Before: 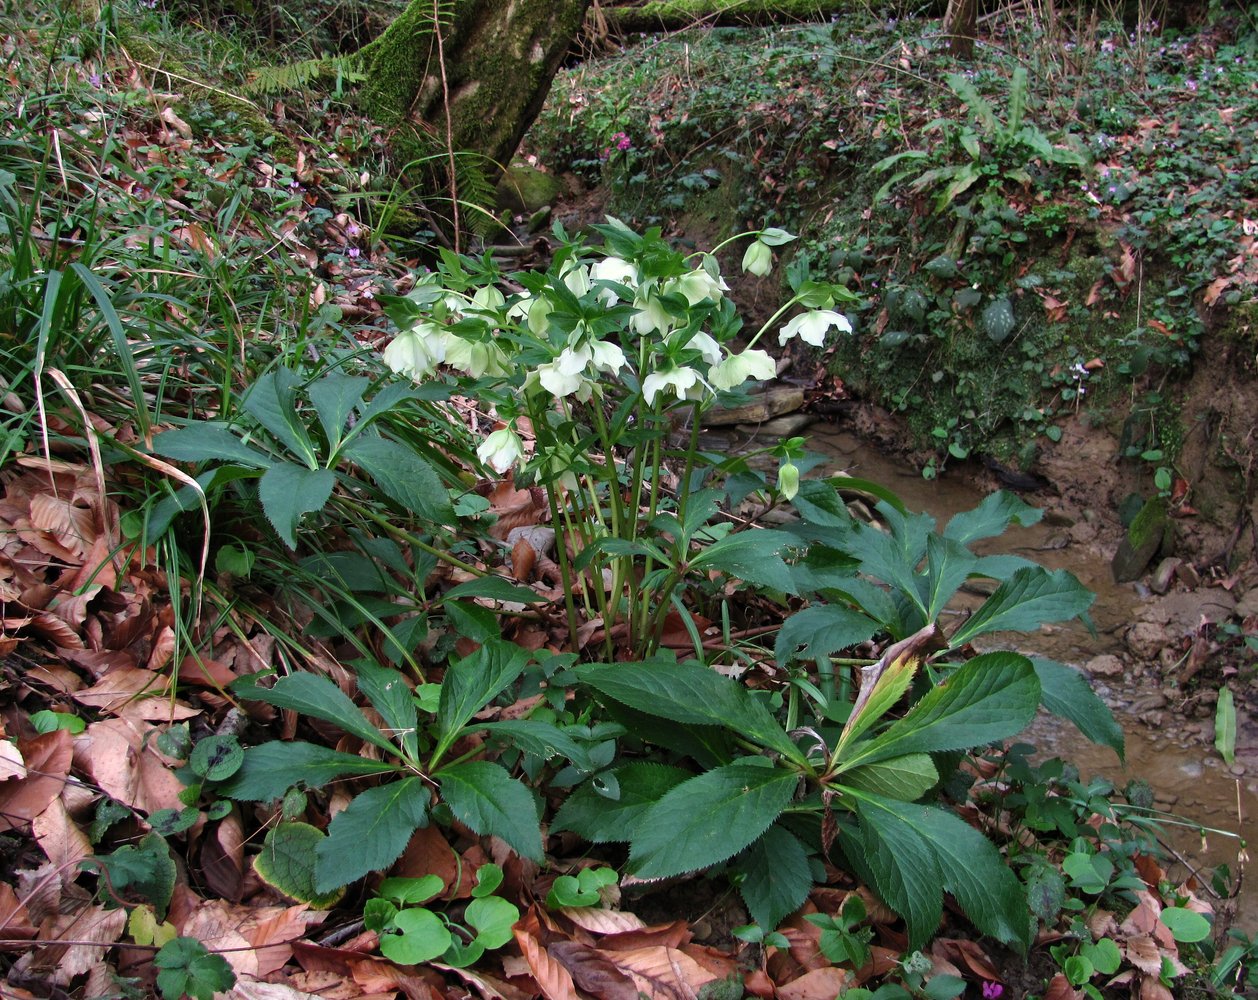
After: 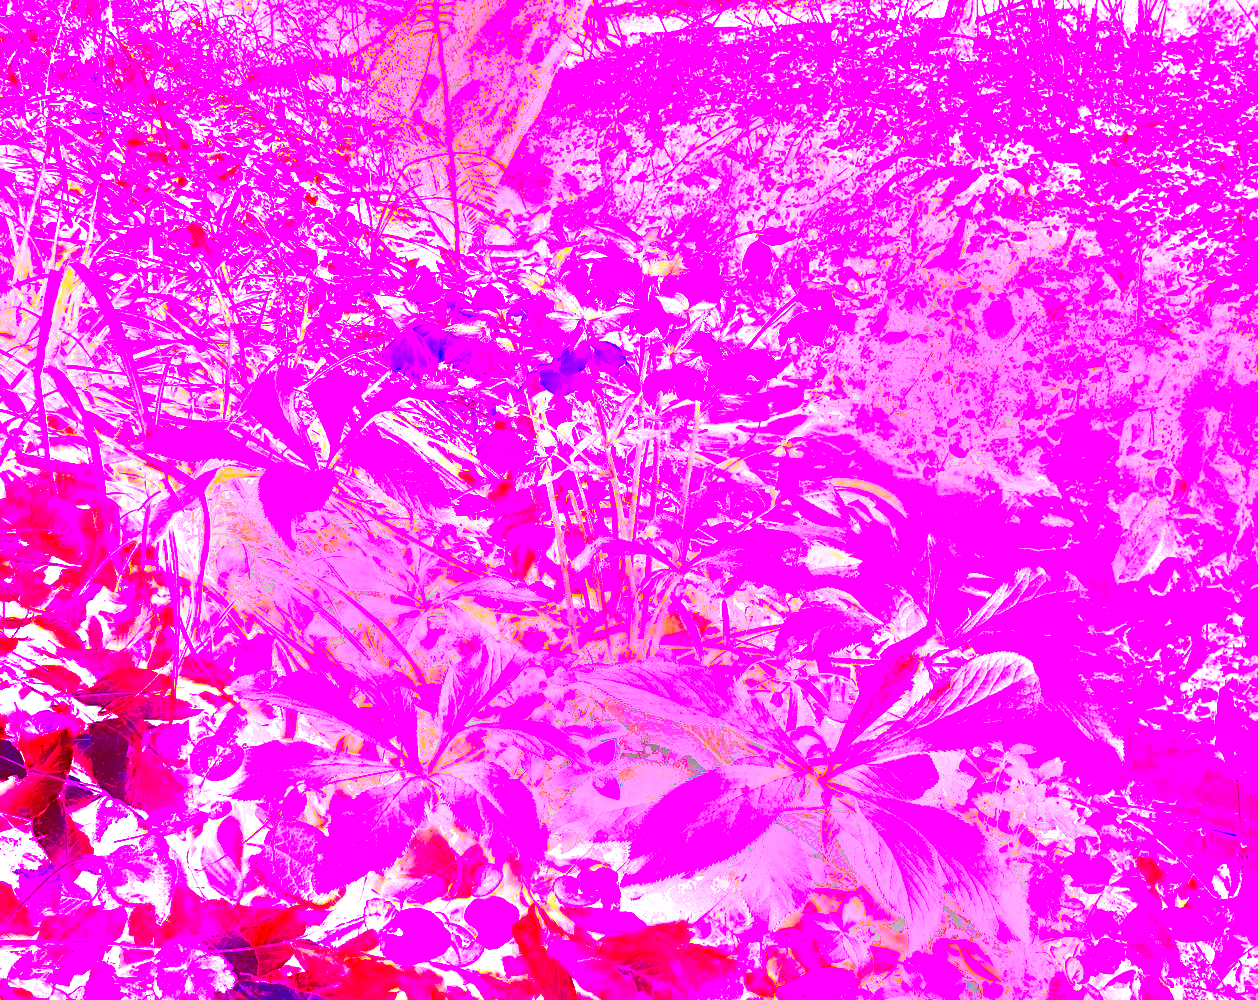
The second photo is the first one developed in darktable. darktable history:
sharpen: on, module defaults
exposure: black level correction 0.046, exposure -0.228 EV, compensate highlight preservation false
bloom: size 16%, threshold 98%, strength 20%
white balance: red 8, blue 8
